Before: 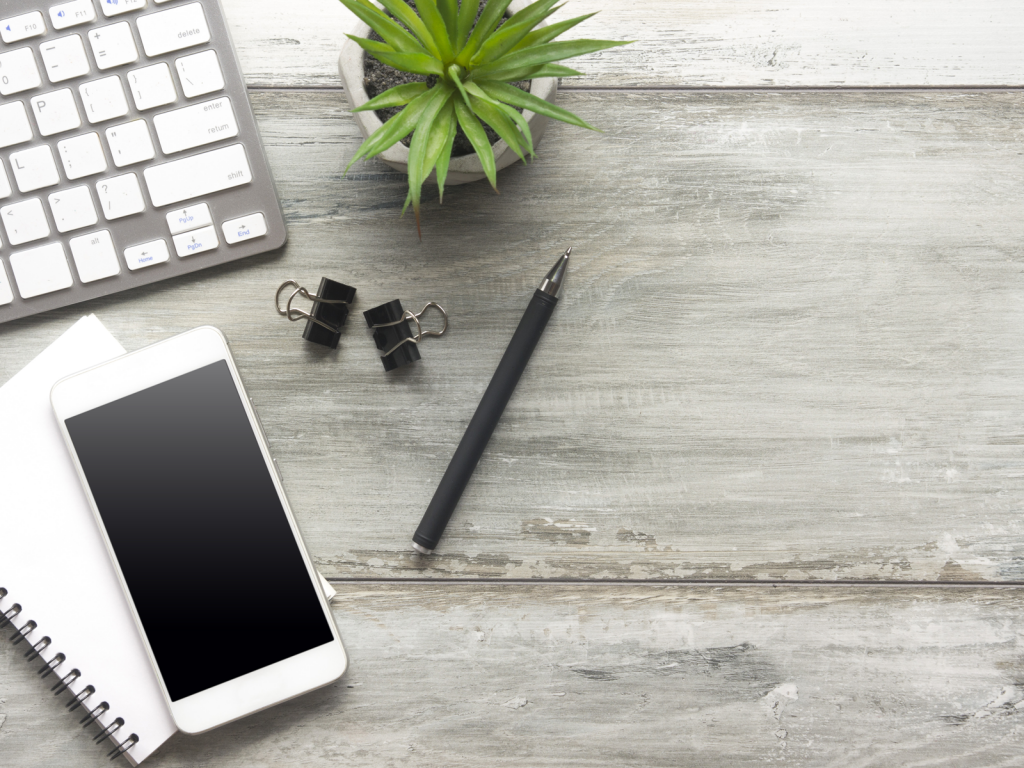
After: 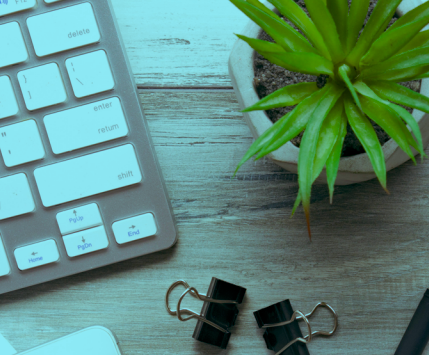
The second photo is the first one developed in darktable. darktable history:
crop and rotate: left 10.817%, top 0.062%, right 47.194%, bottom 53.626%
haze removal: compatibility mode true, adaptive false
color balance rgb: shadows lift › luminance -7.7%, shadows lift › chroma 2.13%, shadows lift › hue 165.27°, power › luminance -7.77%, power › chroma 1.34%, power › hue 330.55°, highlights gain › luminance -33.33%, highlights gain › chroma 5.68%, highlights gain › hue 217.2°, global offset › luminance -0.33%, global offset › chroma 0.11%, global offset › hue 165.27°, perceptual saturation grading › global saturation 27.72%, perceptual saturation grading › highlights -25%, perceptual saturation grading › mid-tones 25%, perceptual saturation grading › shadows 50%
